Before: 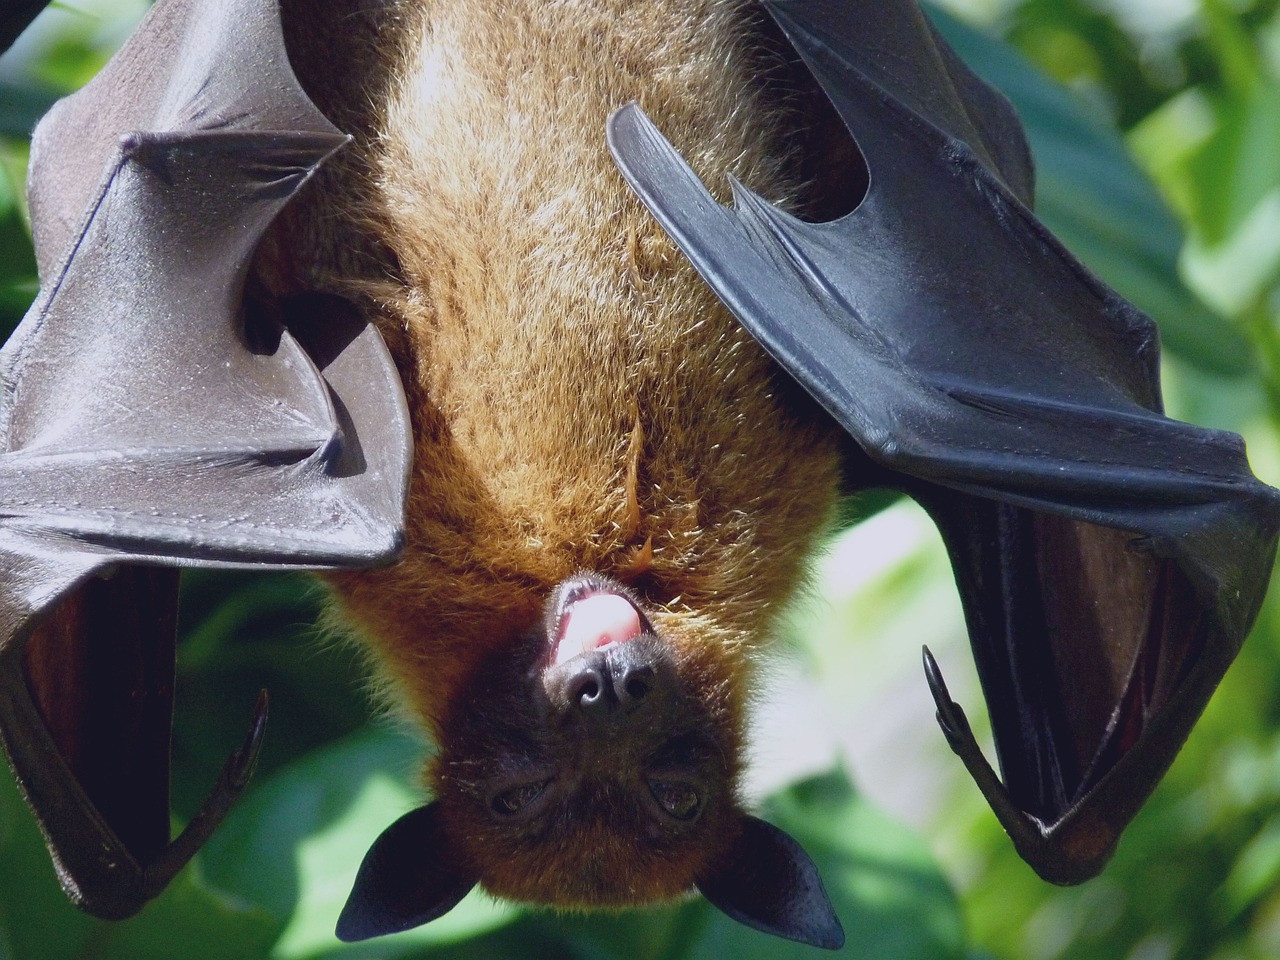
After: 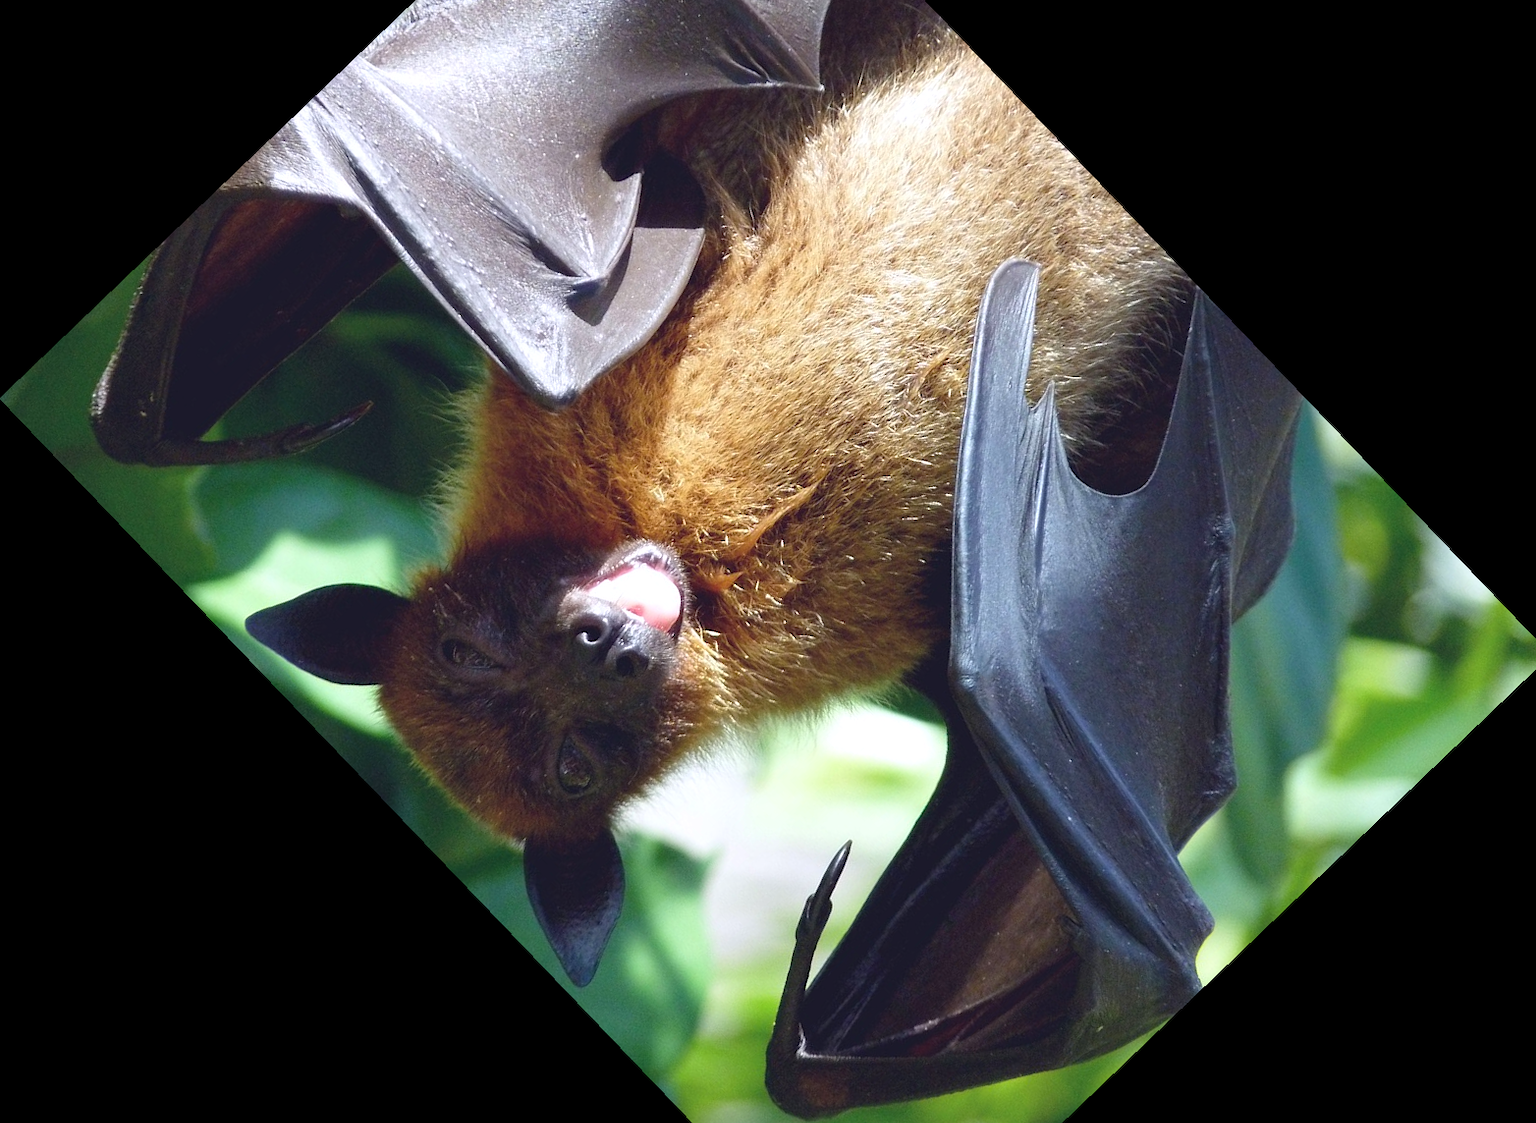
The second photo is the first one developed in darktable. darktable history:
exposure: exposure 0.507 EV, compensate highlight preservation false
crop and rotate: angle -46.26°, top 16.234%, right 0.912%, bottom 11.704%
